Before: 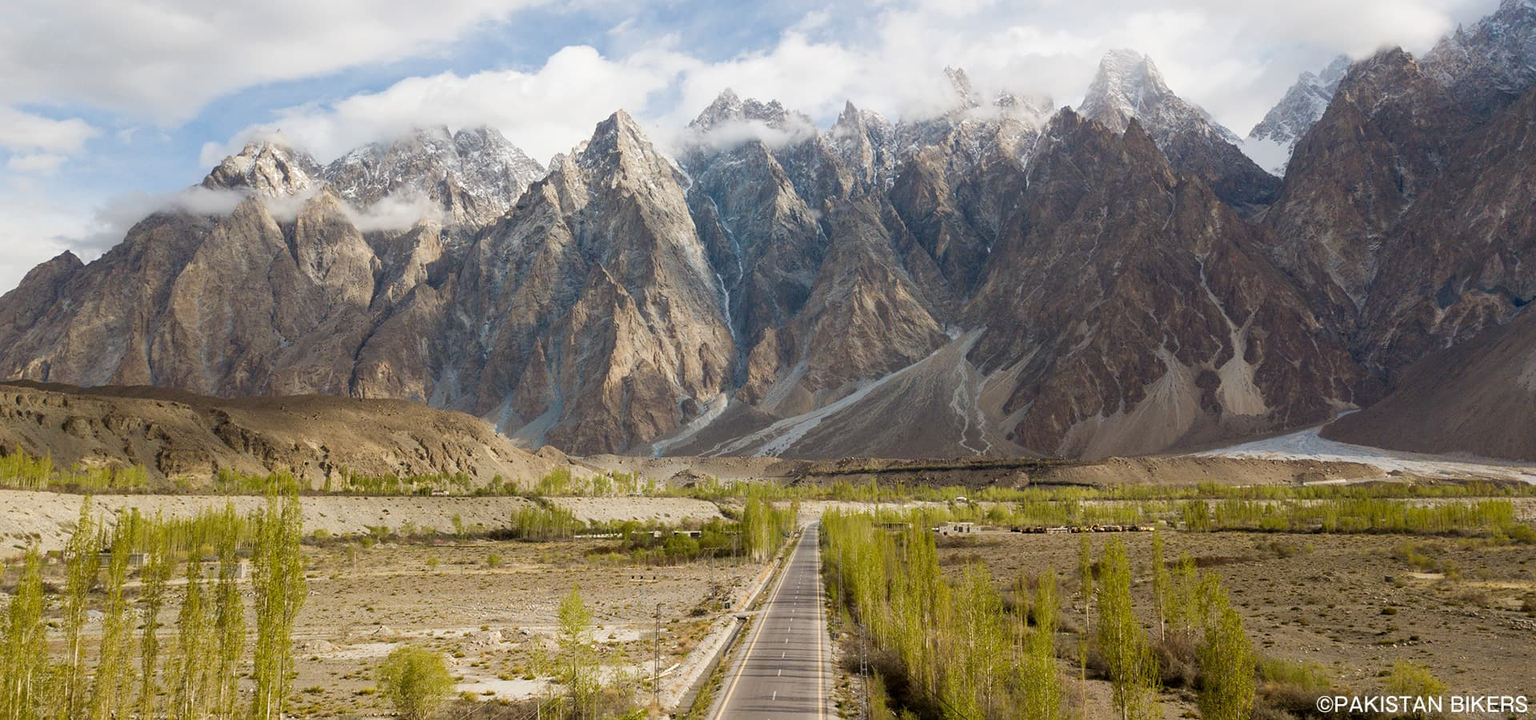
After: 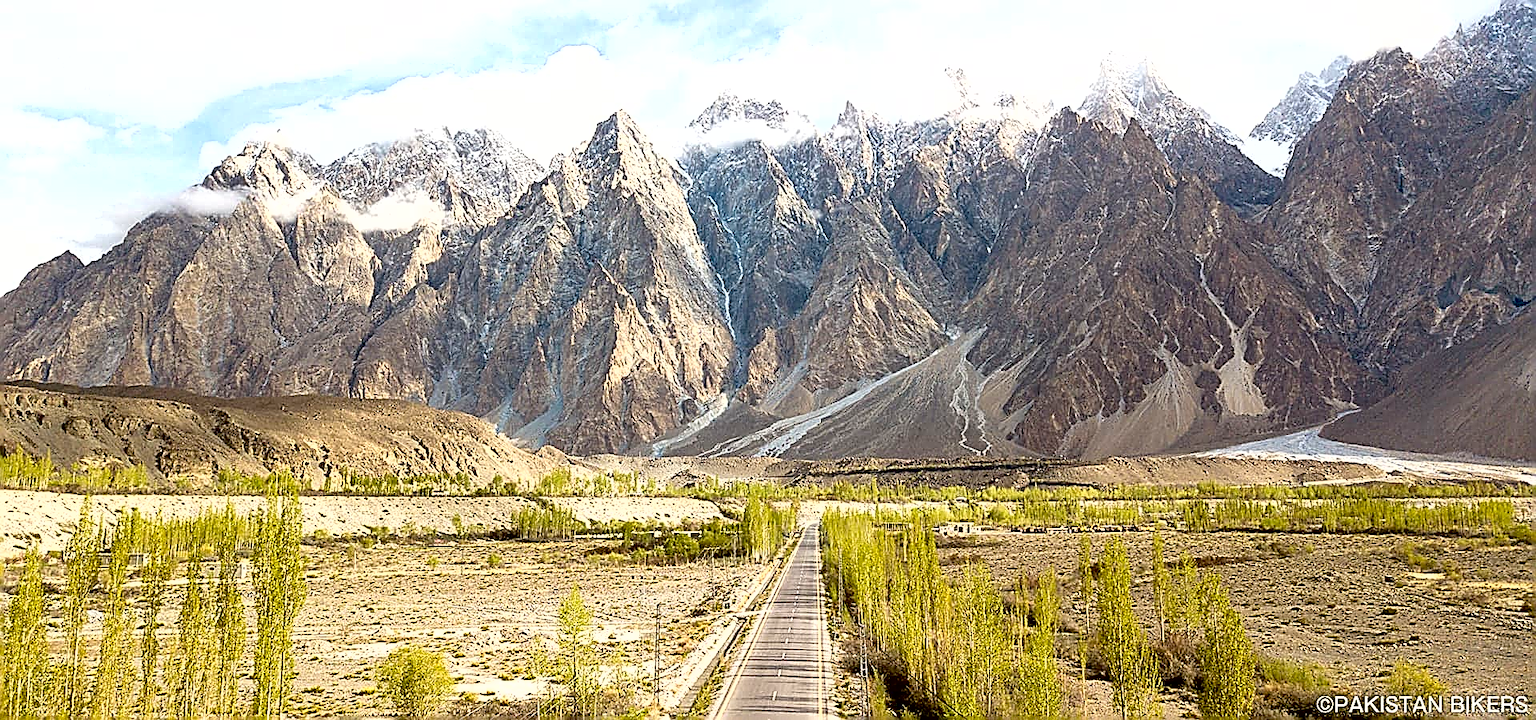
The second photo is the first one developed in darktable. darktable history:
exposure: black level correction 0.008, exposure 0.979 EV, compensate highlight preservation false
sharpen: amount 2
shadows and highlights: radius 125.46, shadows 30.51, highlights -30.51, low approximation 0.01, soften with gaussian
